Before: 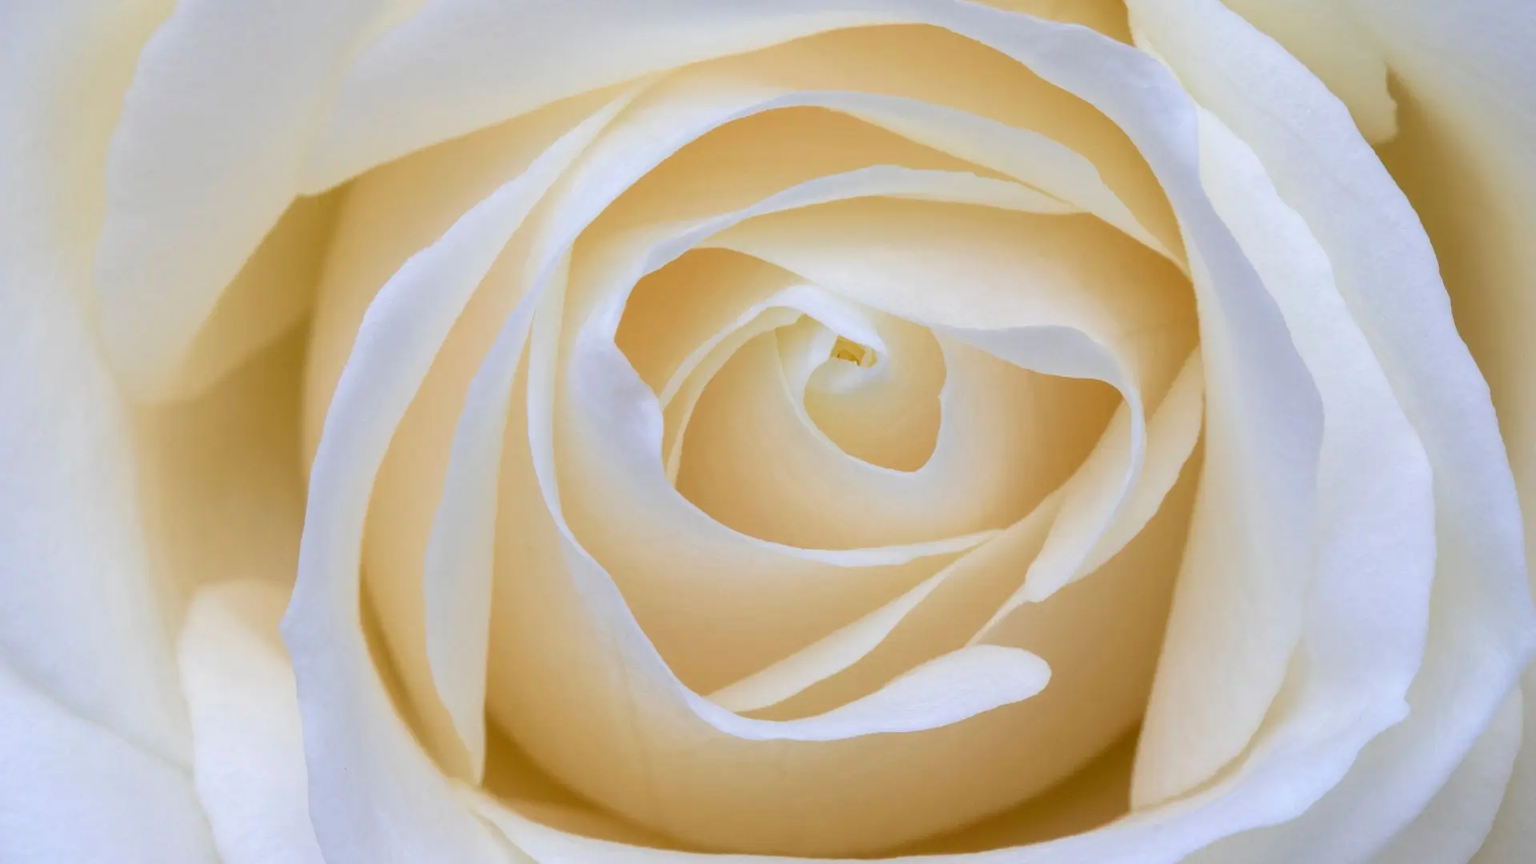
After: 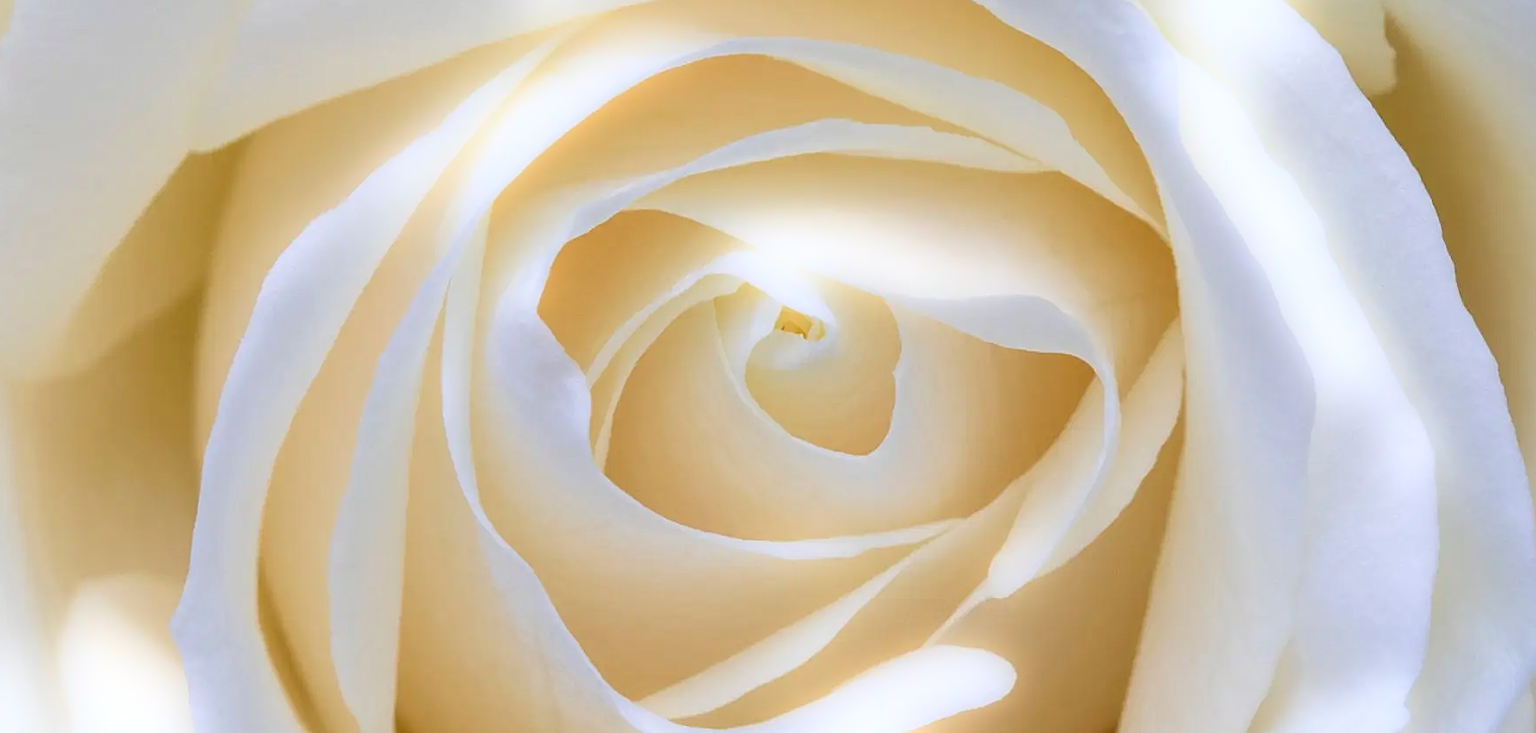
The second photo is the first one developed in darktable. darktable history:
filmic rgb: black relative exposure -12.8 EV, white relative exposure 2.8 EV, threshold 3 EV, target black luminance 0%, hardness 8.54, latitude 70.41%, contrast 1.133, shadows ↔ highlights balance -0.395%, color science v4 (2020), enable highlight reconstruction true
sharpen: on, module defaults
crop: left 8.155%, top 6.611%, bottom 15.385%
bloom: size 5%, threshold 95%, strength 15%
